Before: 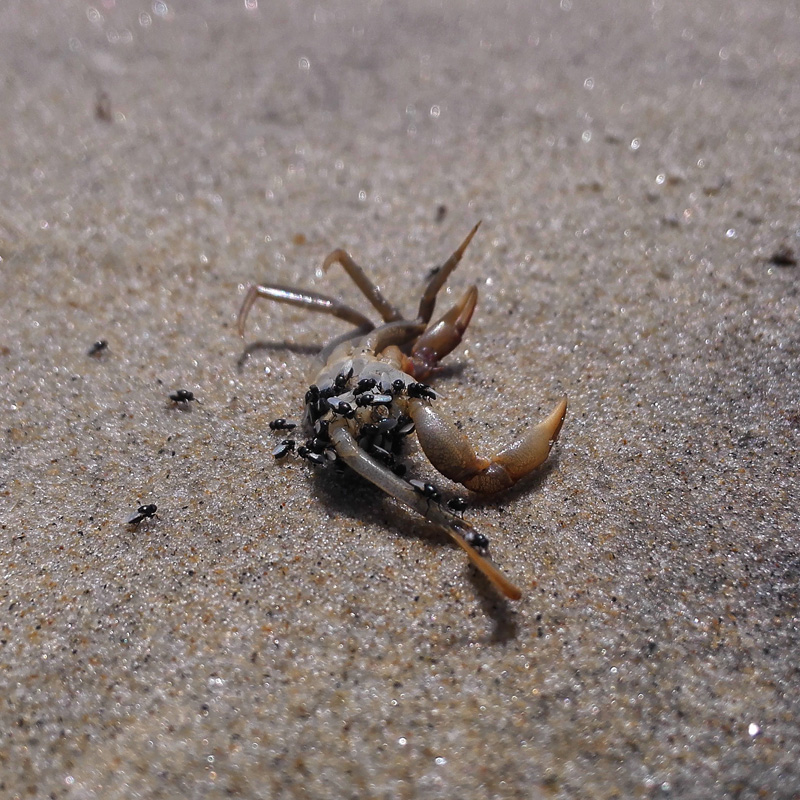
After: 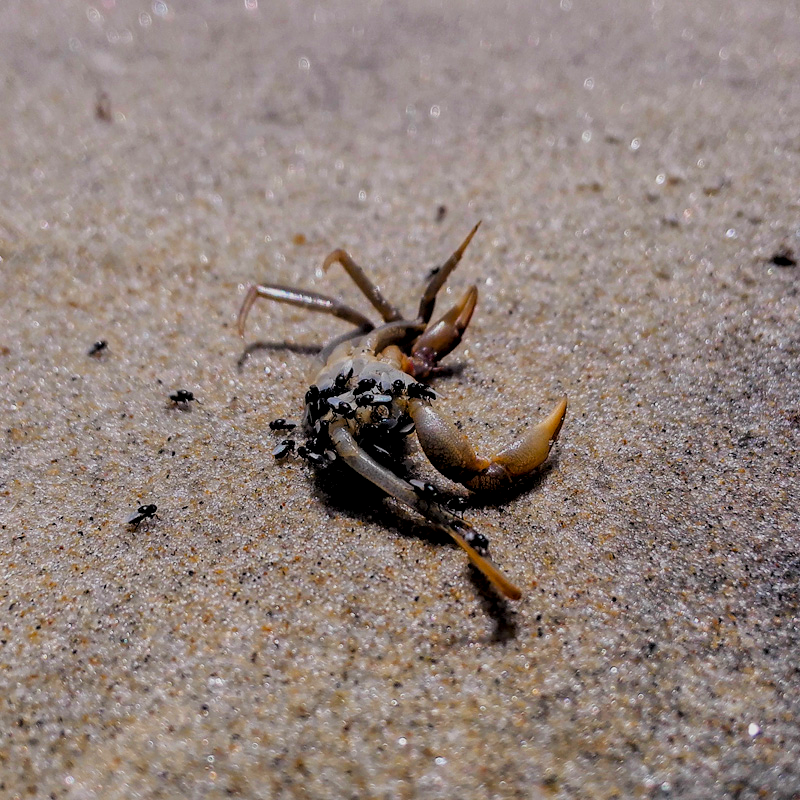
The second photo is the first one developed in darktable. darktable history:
filmic rgb: black relative exposure -7.32 EV, white relative exposure 5.09 EV, hardness 3.2
rgb levels: levels [[0.01, 0.419, 0.839], [0, 0.5, 1], [0, 0.5, 1]]
local contrast: on, module defaults
color balance rgb: perceptual saturation grading › global saturation 30%, global vibrance 20%
